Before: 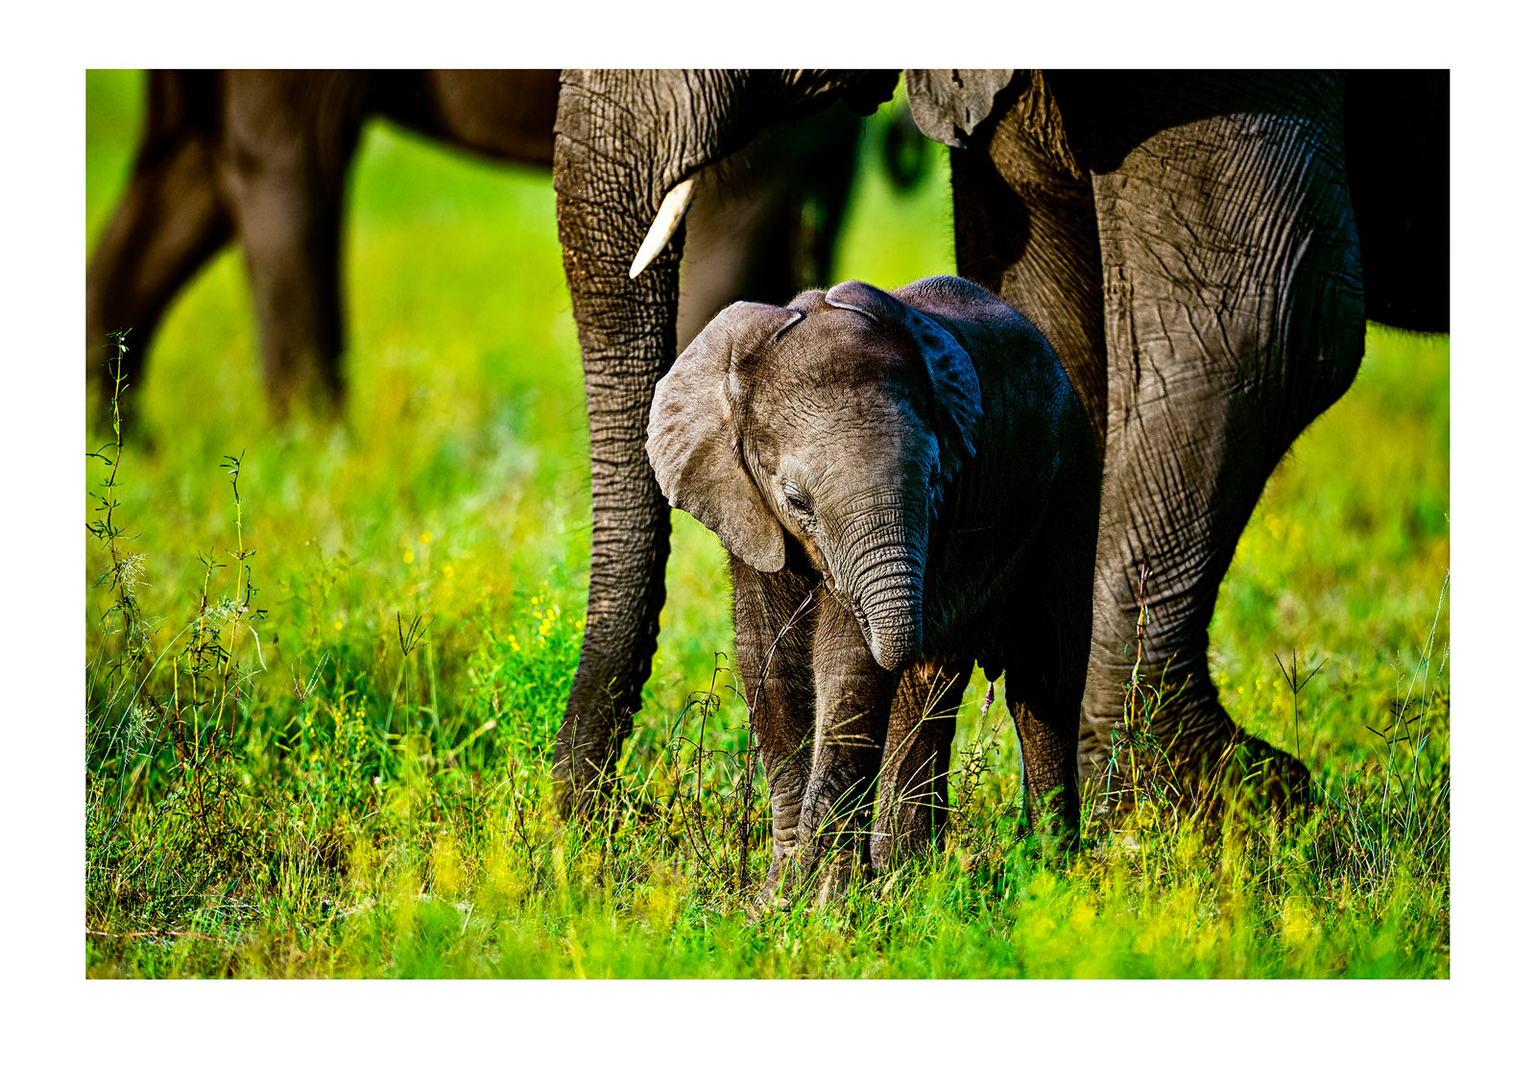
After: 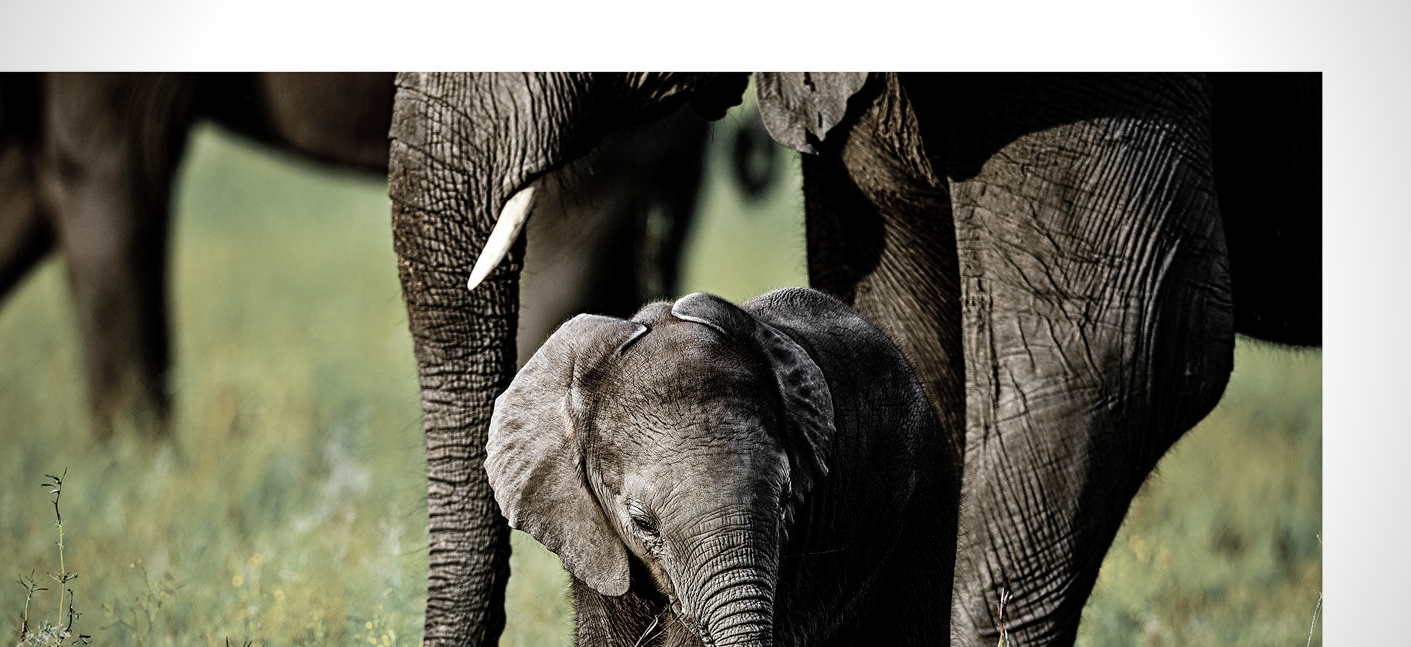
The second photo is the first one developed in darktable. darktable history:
vignetting: saturation 0, unbound false
color zones: curves: ch0 [(0, 0.613) (0.01, 0.613) (0.245, 0.448) (0.498, 0.529) (0.642, 0.665) (0.879, 0.777) (0.99, 0.613)]; ch1 [(0, 0.035) (0.121, 0.189) (0.259, 0.197) (0.415, 0.061) (0.589, 0.022) (0.732, 0.022) (0.857, 0.026) (0.991, 0.053)]
crop and rotate: left 11.812%, bottom 42.776%
